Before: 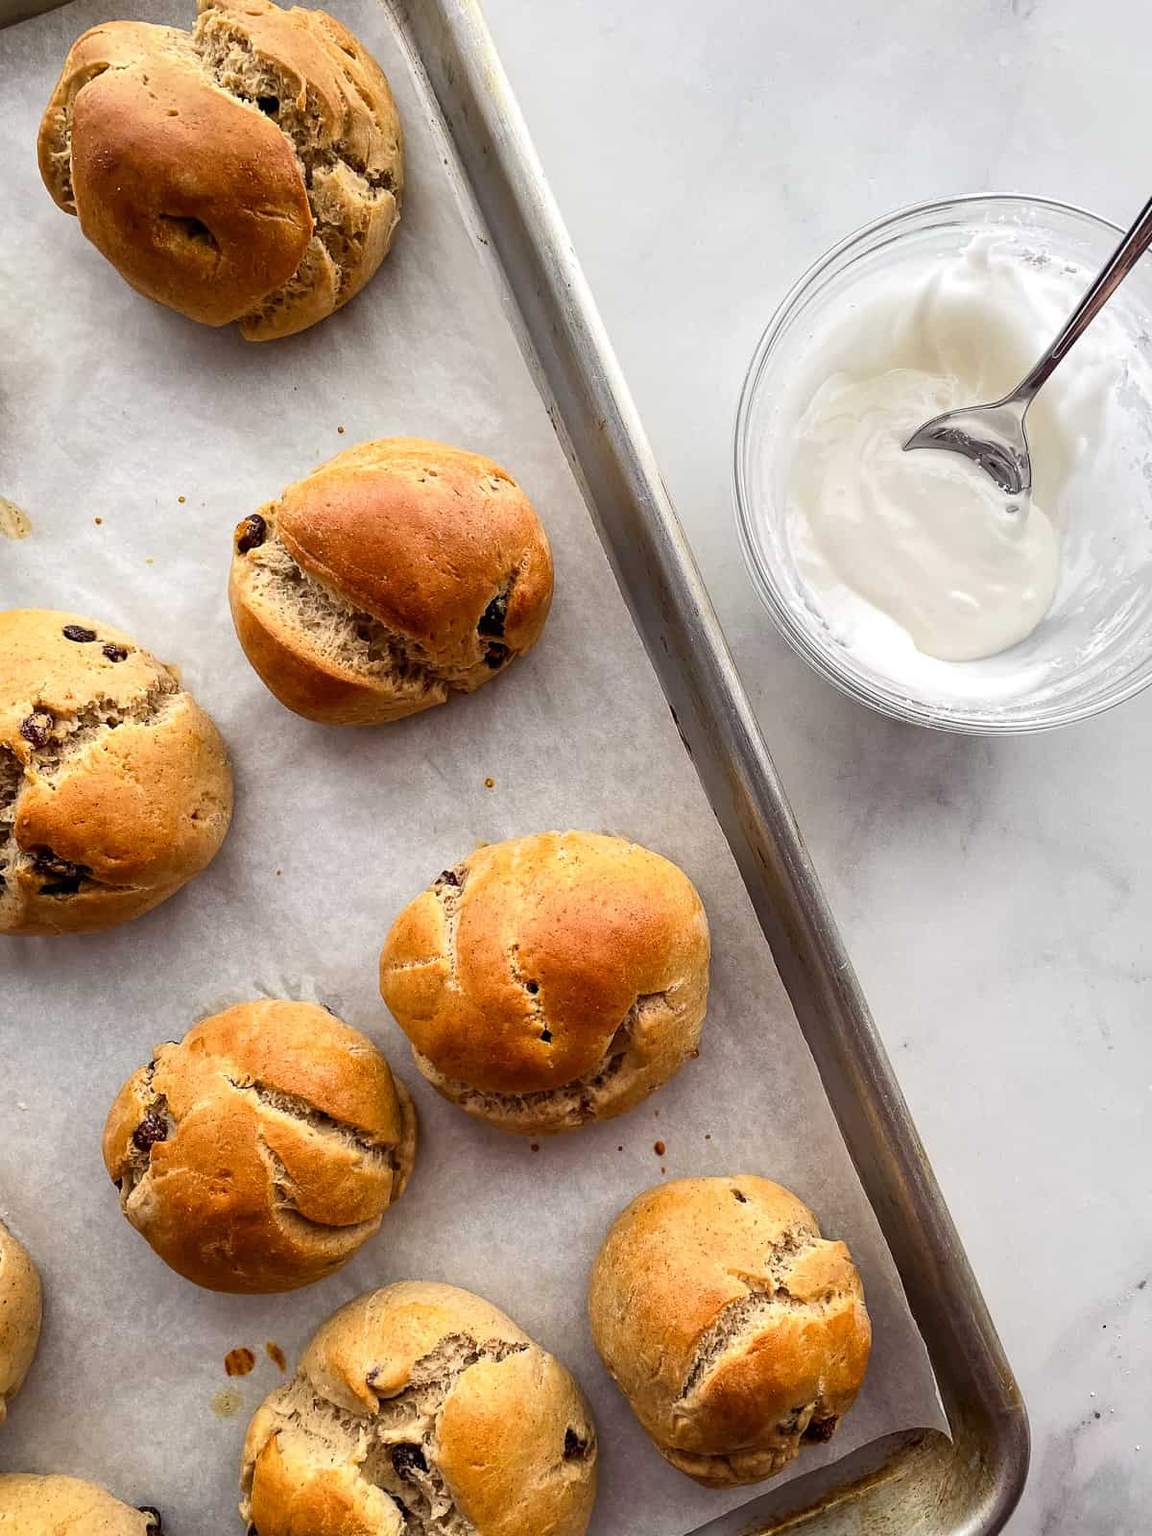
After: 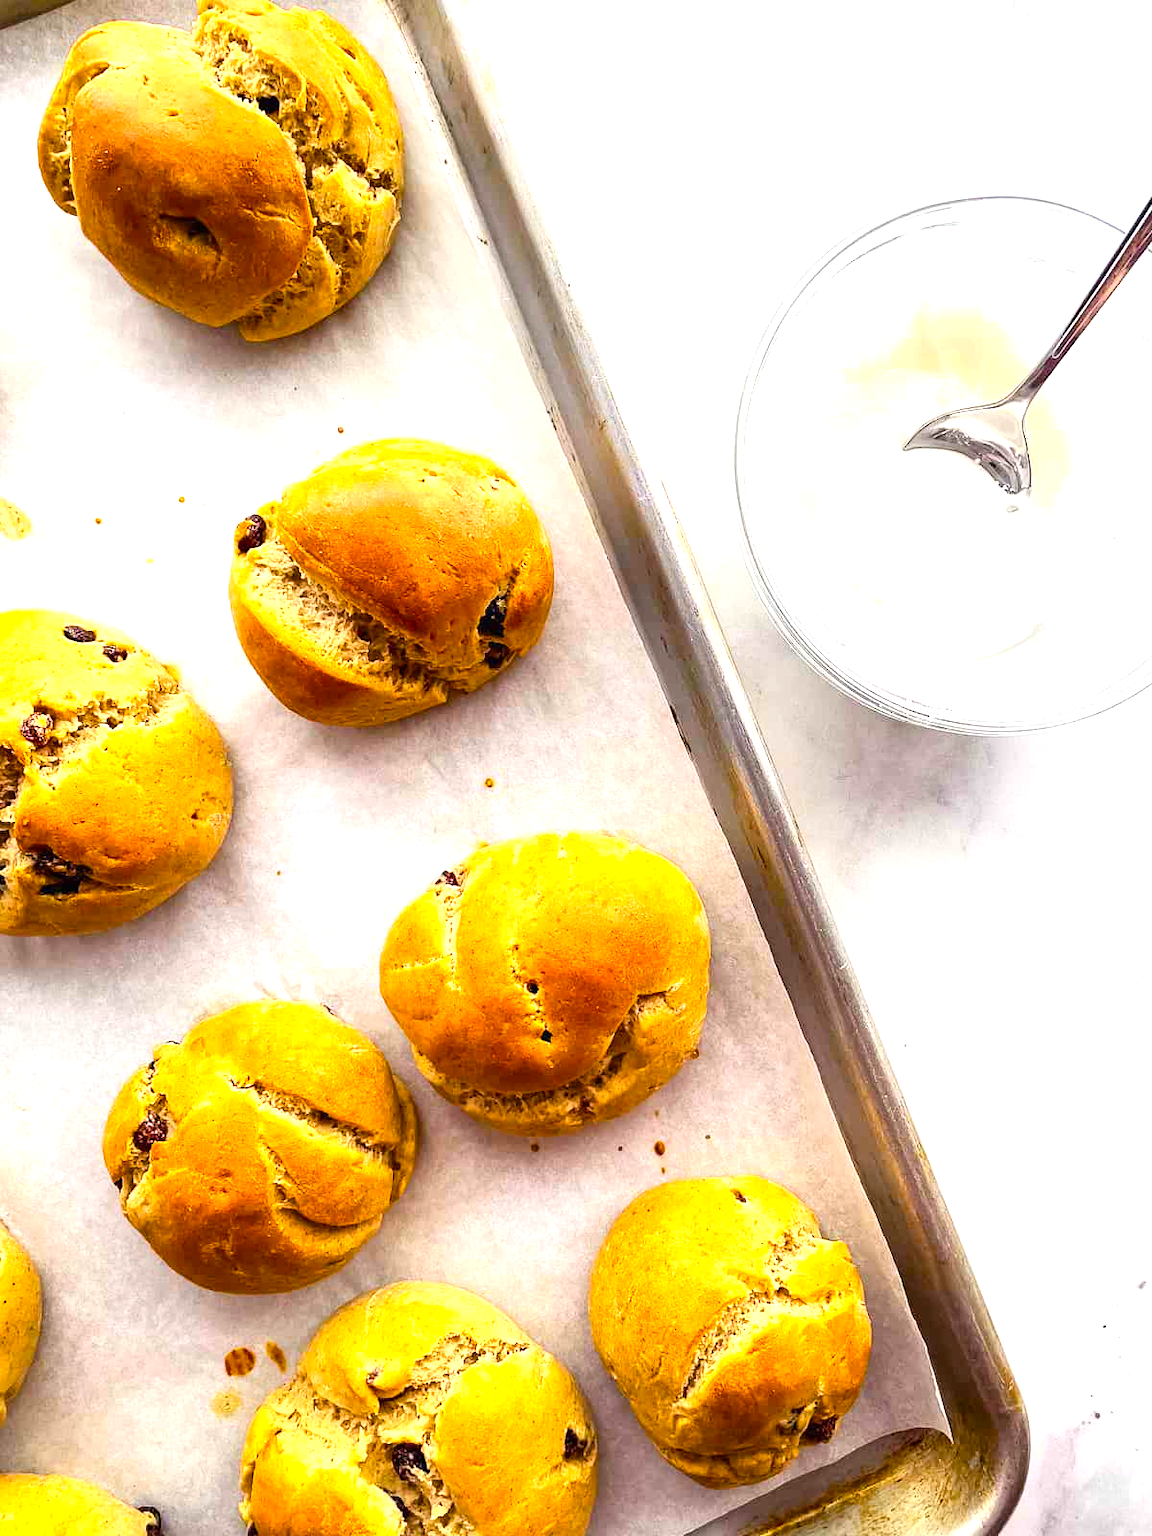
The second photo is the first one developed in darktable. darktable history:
contrast brightness saturation: contrast 0.15, brightness 0.05
color balance rgb: linear chroma grading › global chroma 15%, perceptual saturation grading › global saturation 30%
exposure: black level correction 0, exposure 1.1 EV, compensate highlight preservation false
